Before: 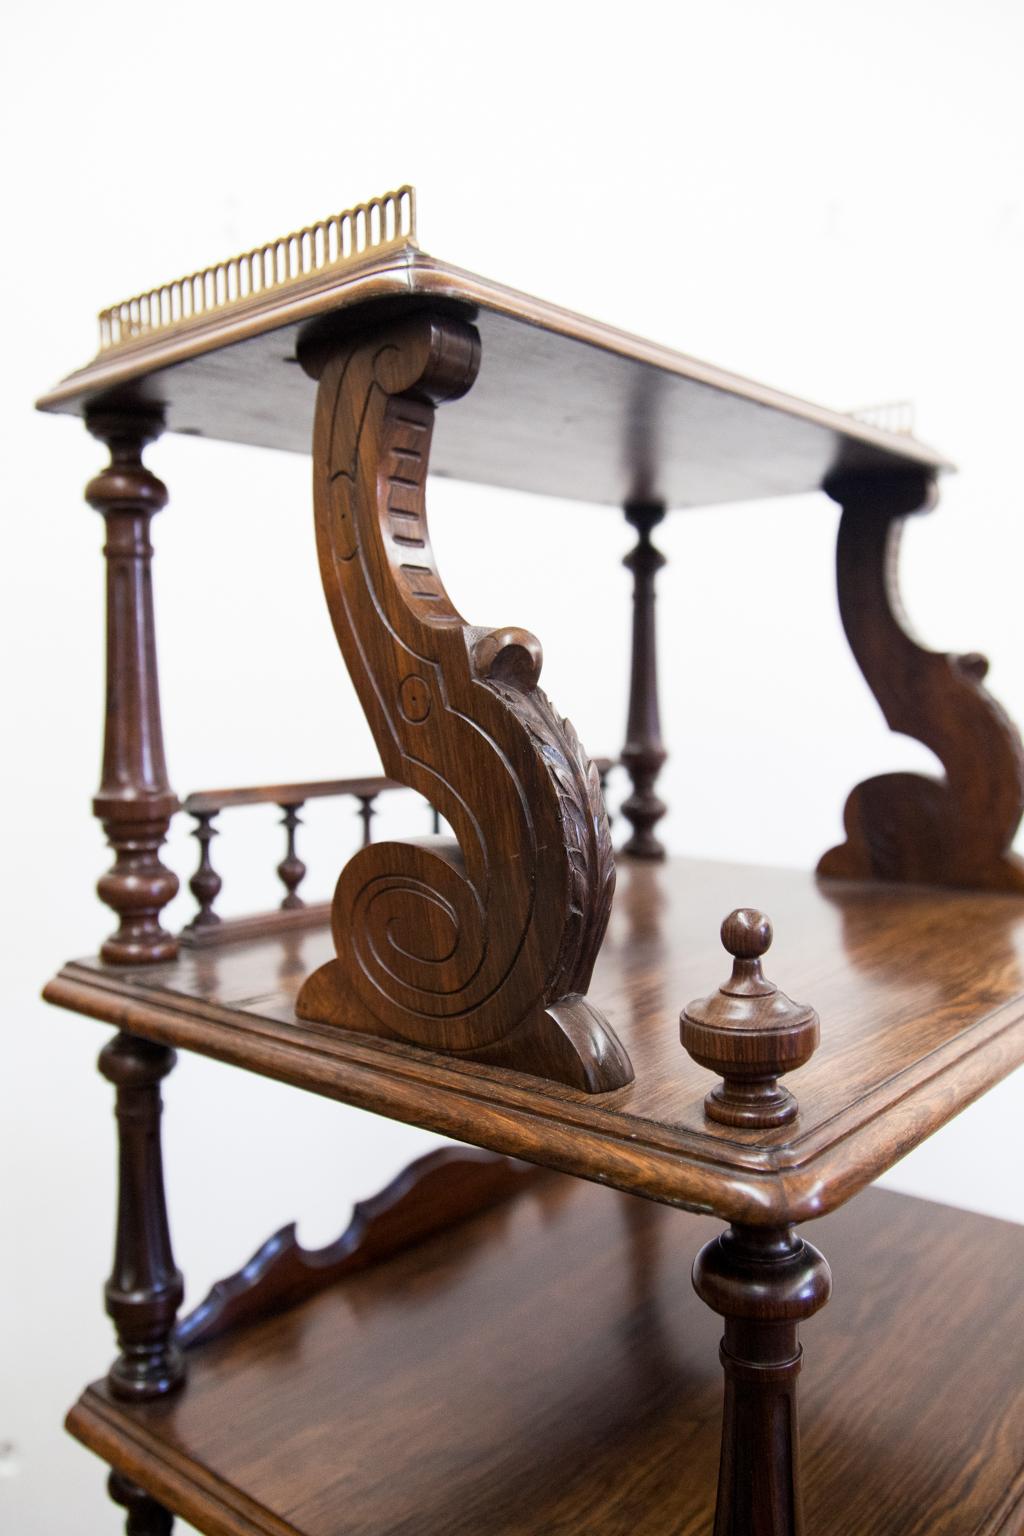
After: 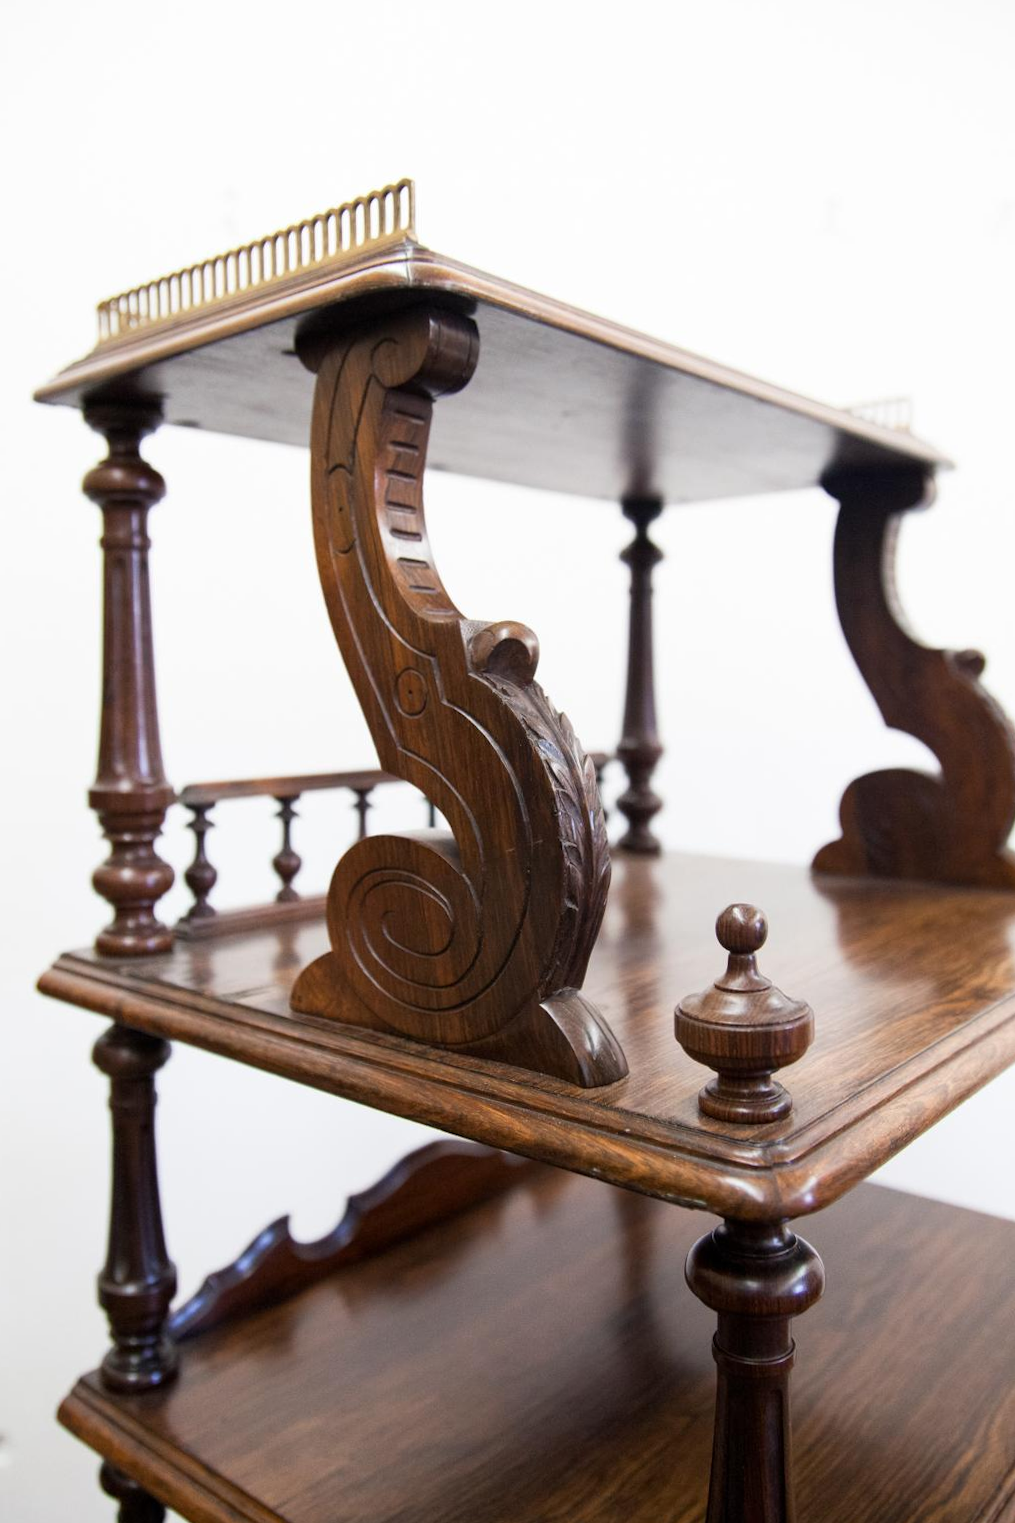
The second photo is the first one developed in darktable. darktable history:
crop and rotate: angle -0.324°
